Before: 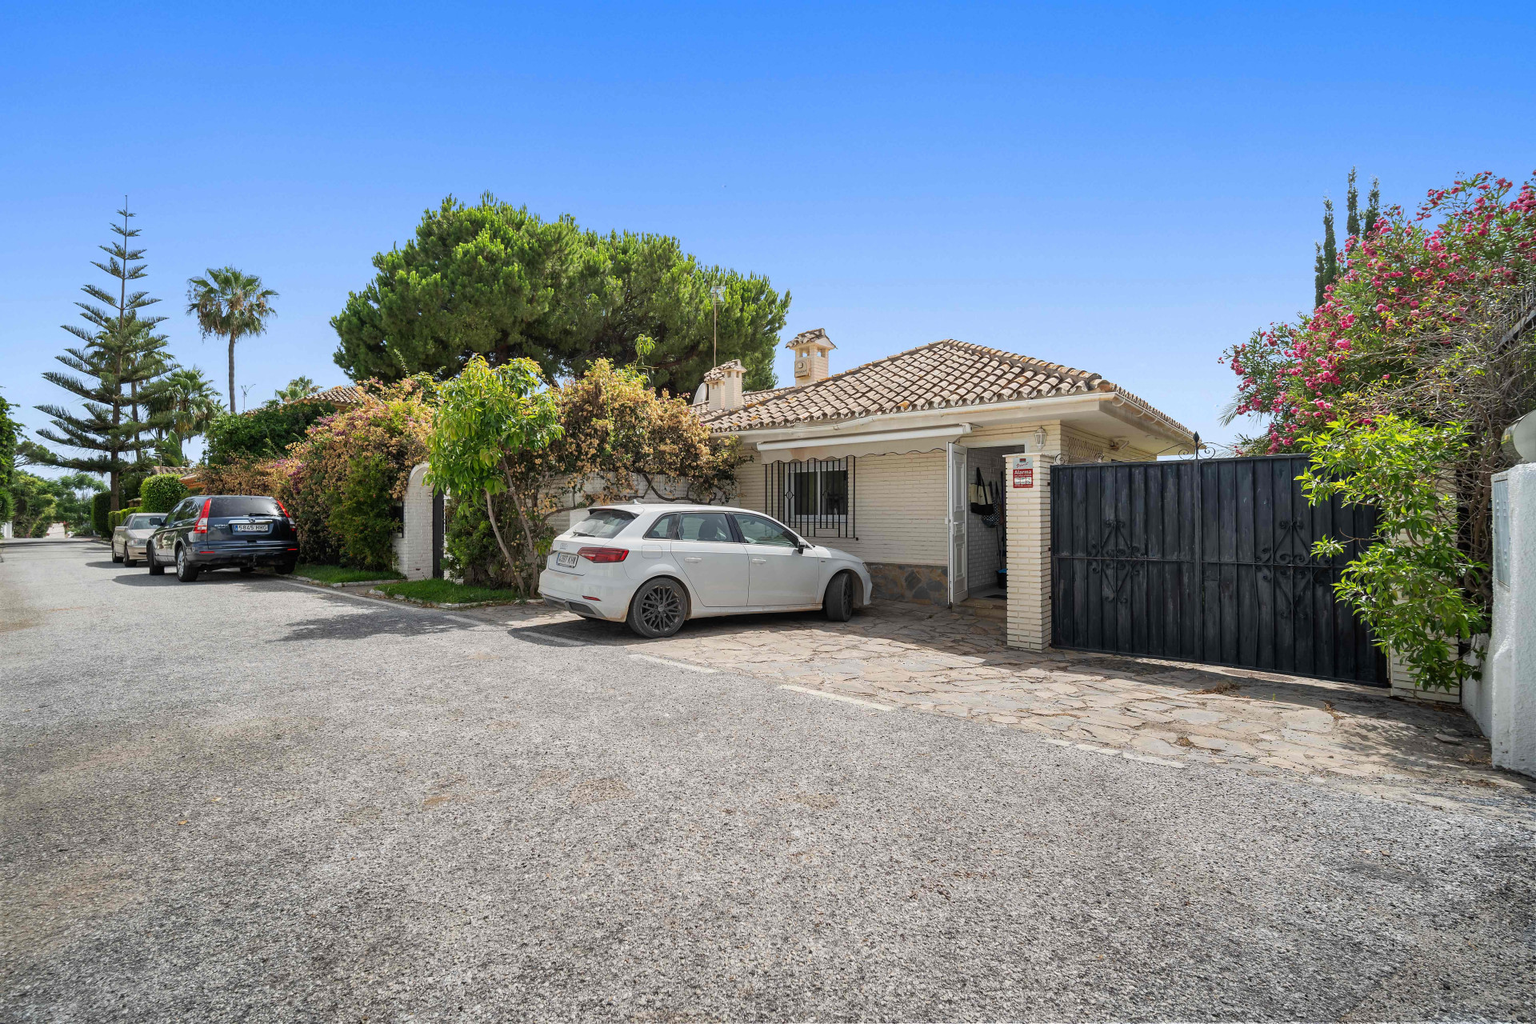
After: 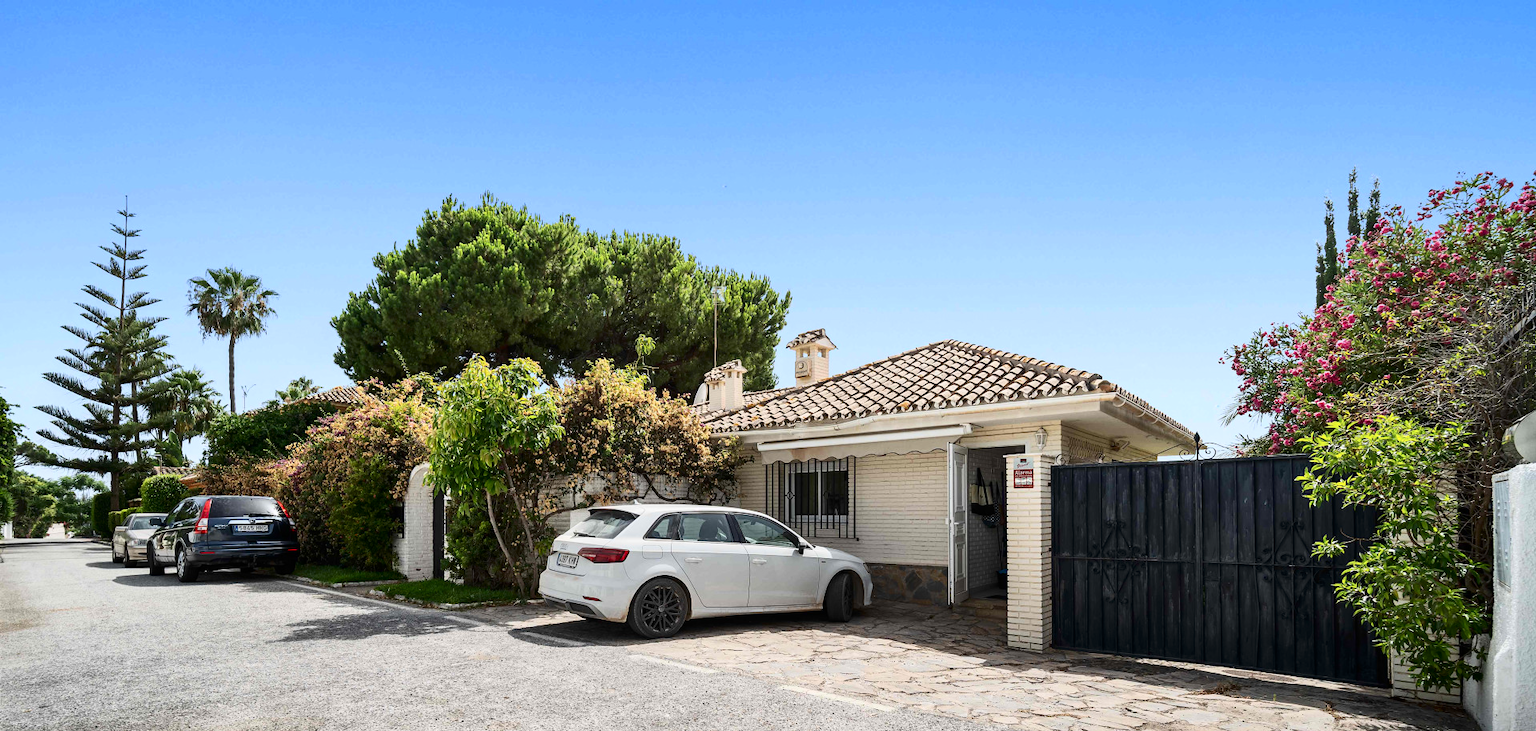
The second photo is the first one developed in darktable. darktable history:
crop: right 0.001%, bottom 28.56%
contrast brightness saturation: contrast 0.274
